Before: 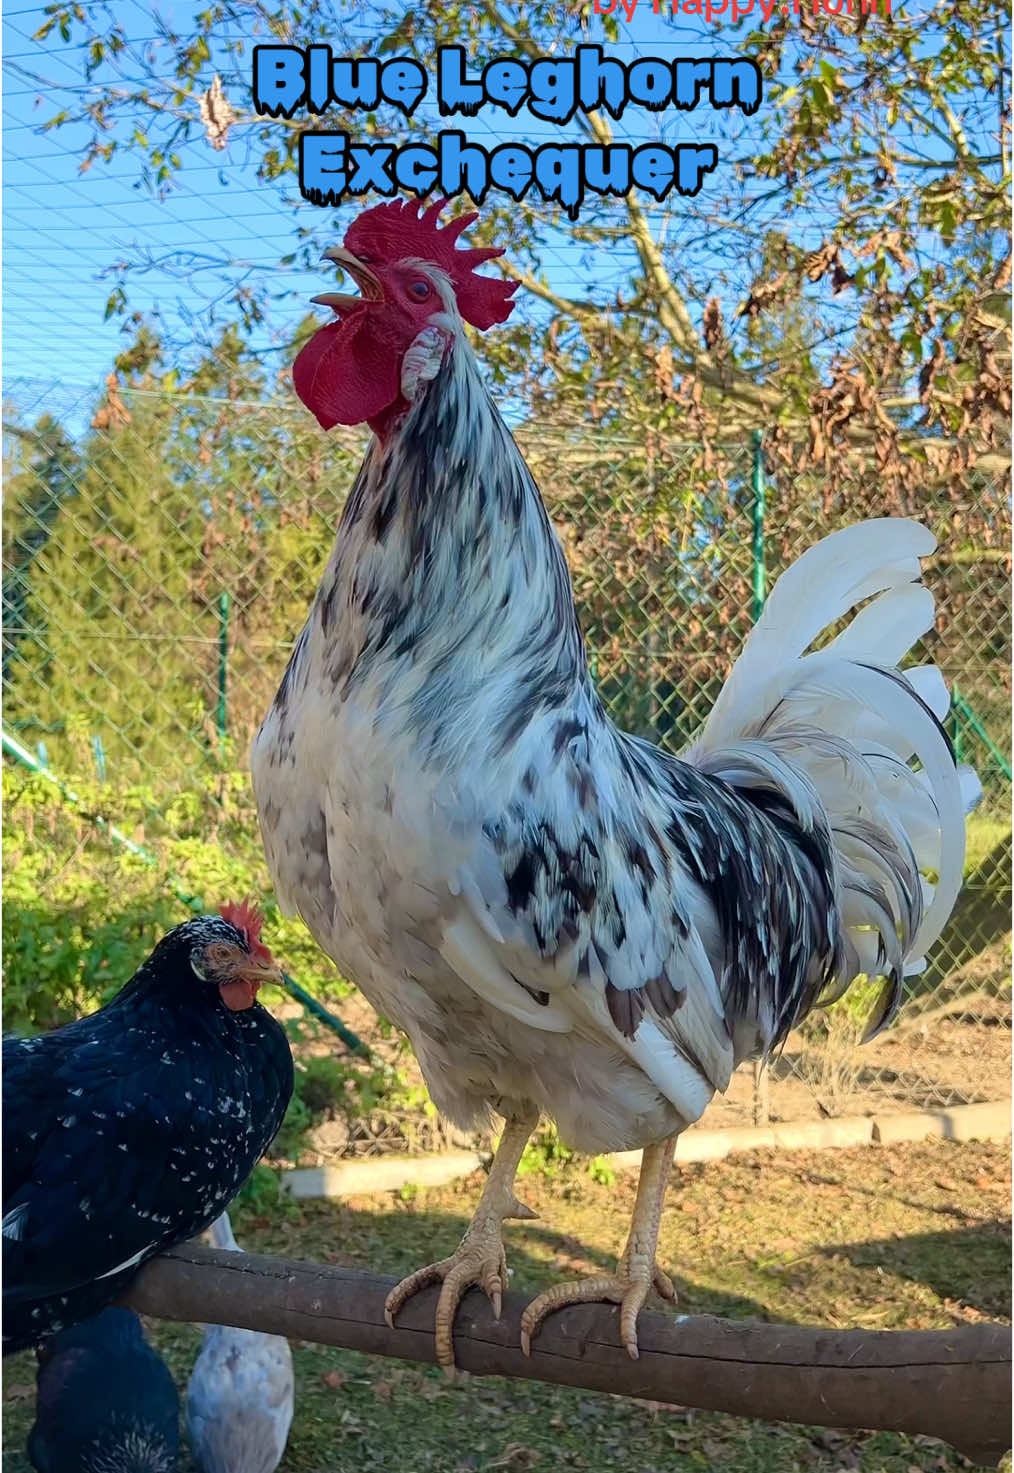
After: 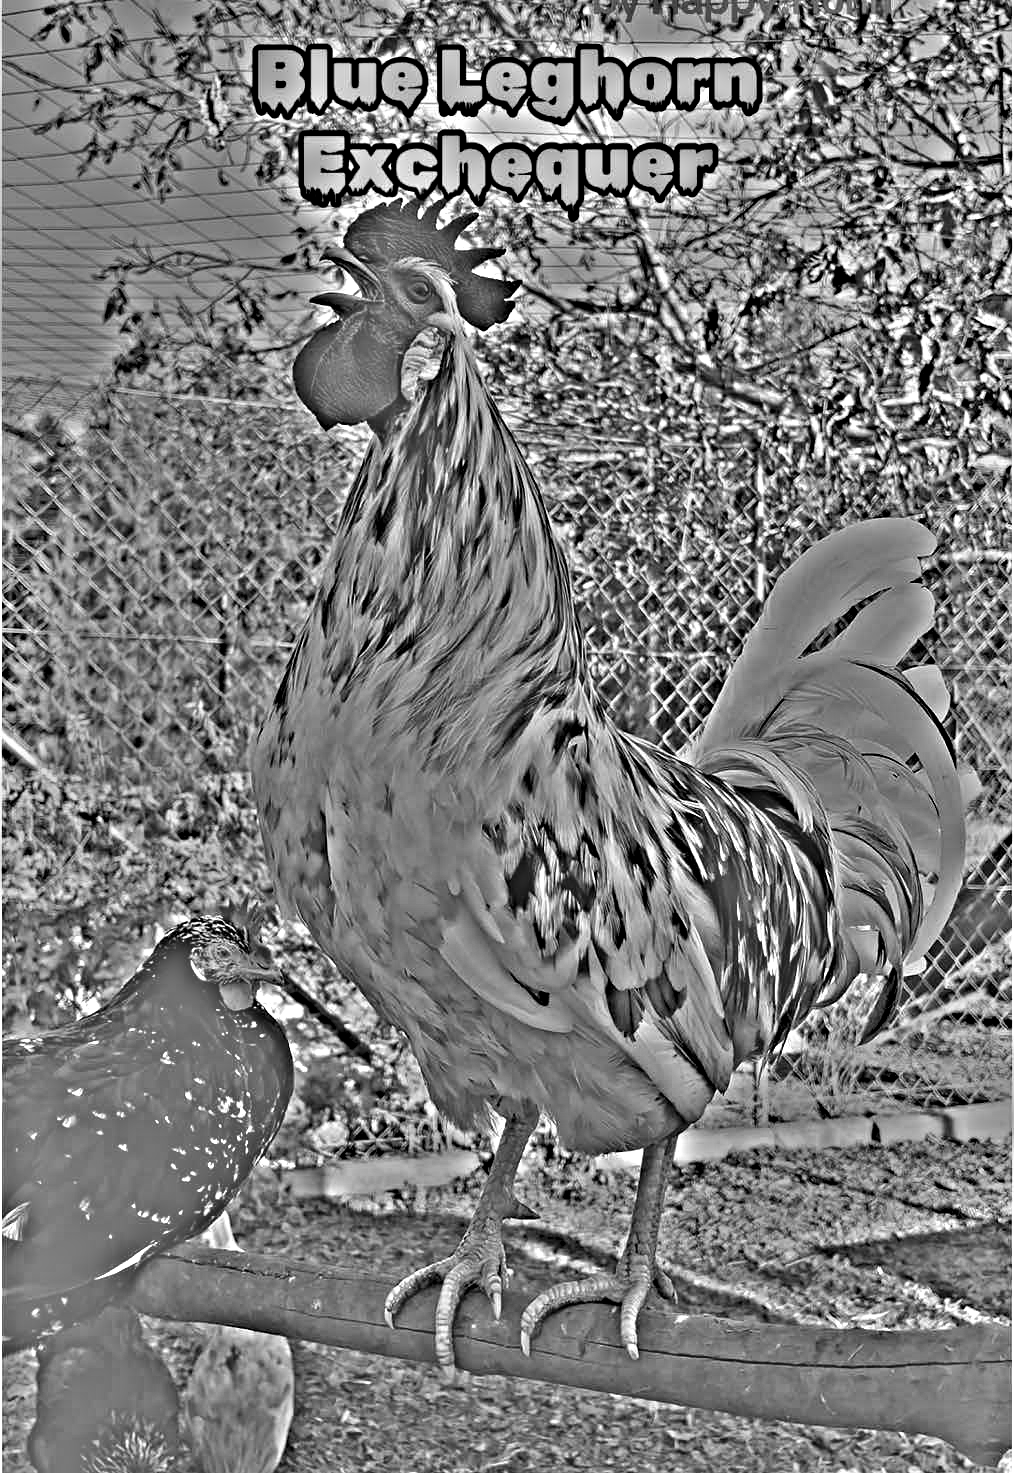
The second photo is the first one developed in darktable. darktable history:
highpass: sharpness 49.79%, contrast boost 49.79%
tone equalizer: on, module defaults
shadows and highlights: shadows -23.08, highlights 46.15, soften with gaussian
white balance: red 0.954, blue 1.079
